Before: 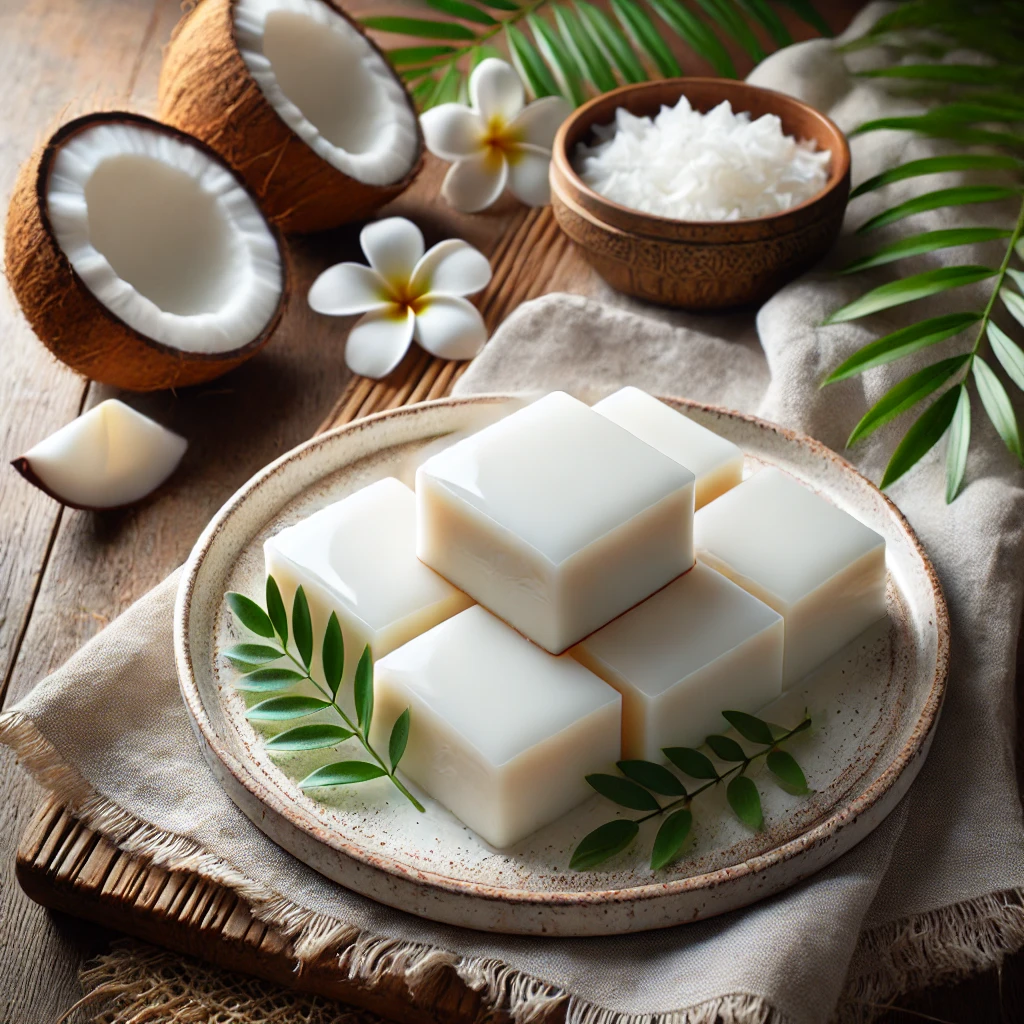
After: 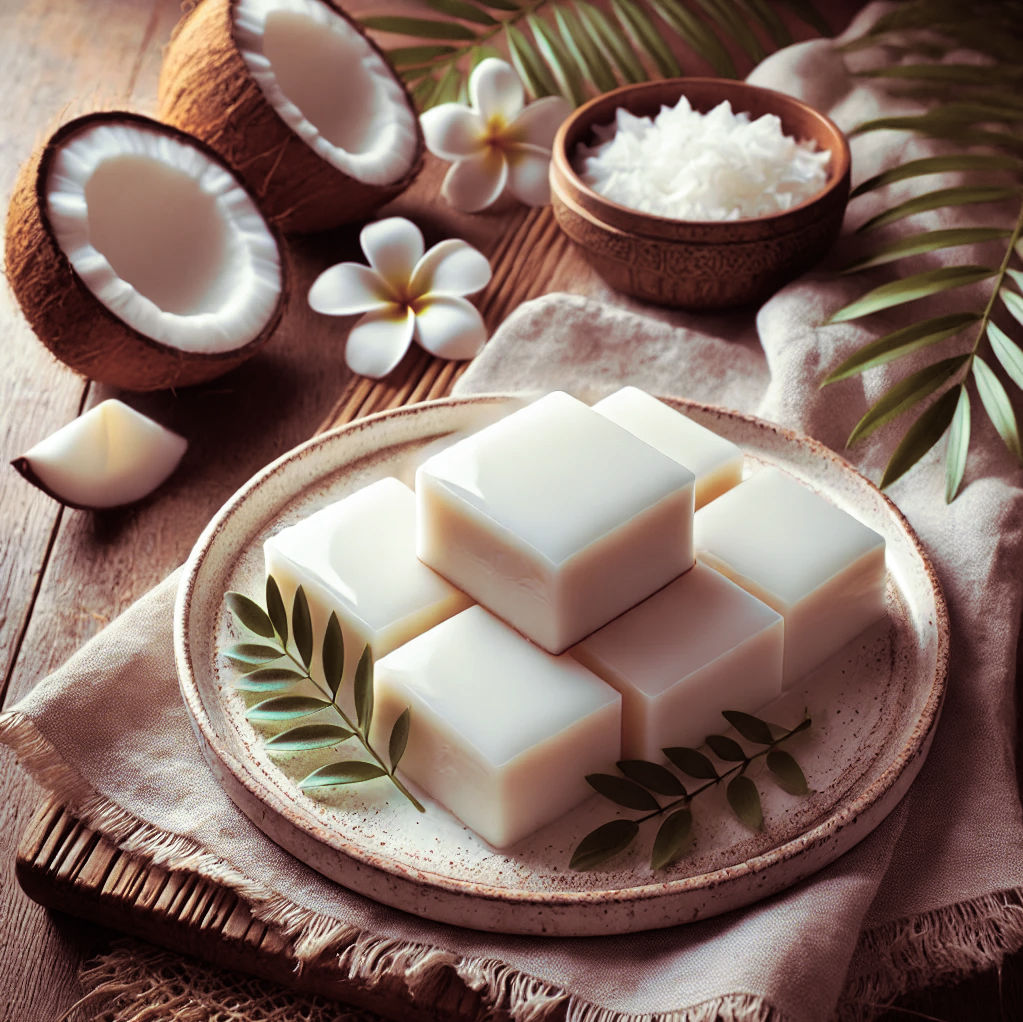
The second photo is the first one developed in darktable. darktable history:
crop: top 0.05%, bottom 0.098%
shadows and highlights: shadows 32, highlights -32, soften with gaussian
split-toning: shadows › hue 360°
